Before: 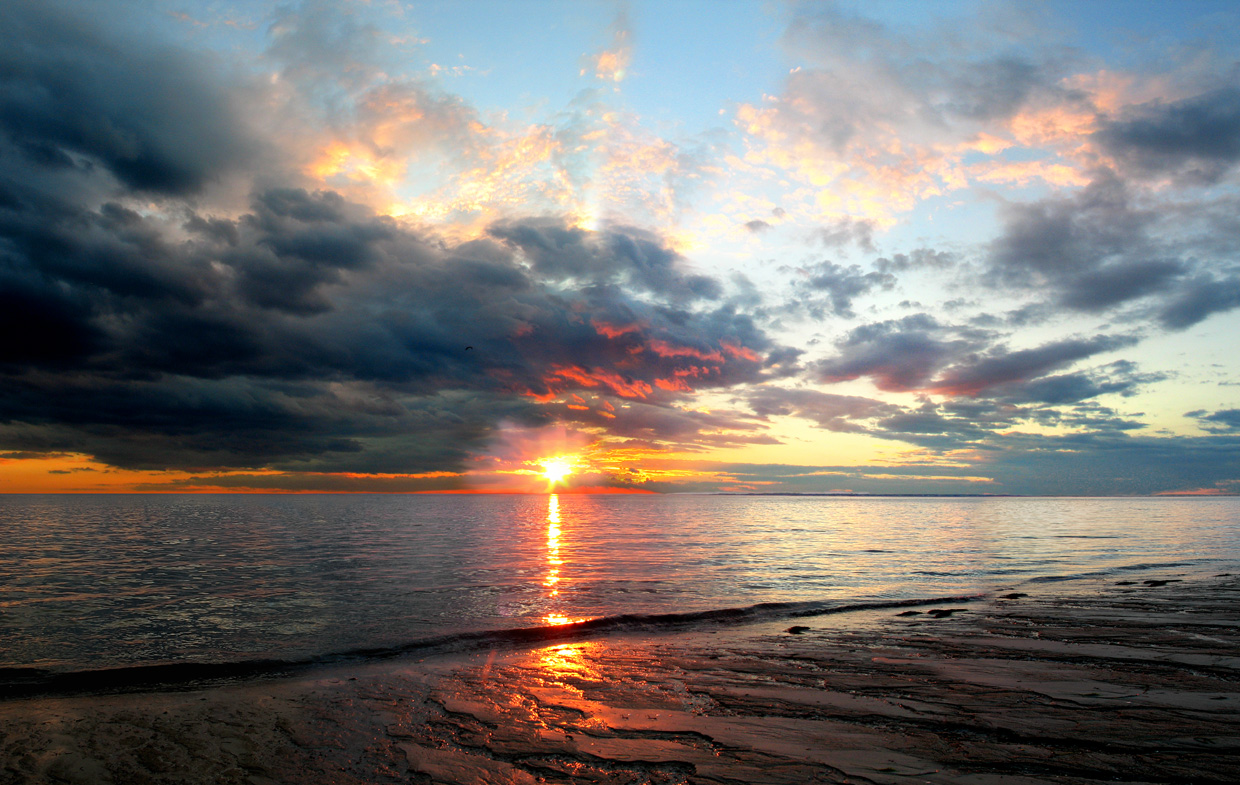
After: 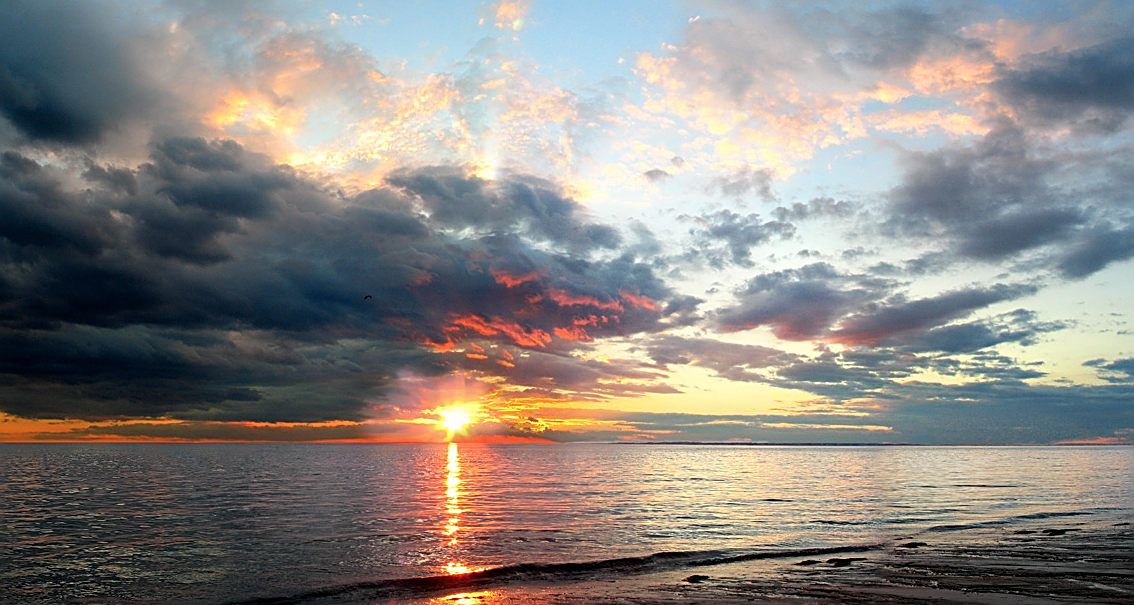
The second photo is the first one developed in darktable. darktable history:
crop: left 8.155%, top 6.611%, bottom 15.385%
color balance rgb: linear chroma grading › shadows -3%, linear chroma grading › highlights -4%
sharpen: amount 0.75
